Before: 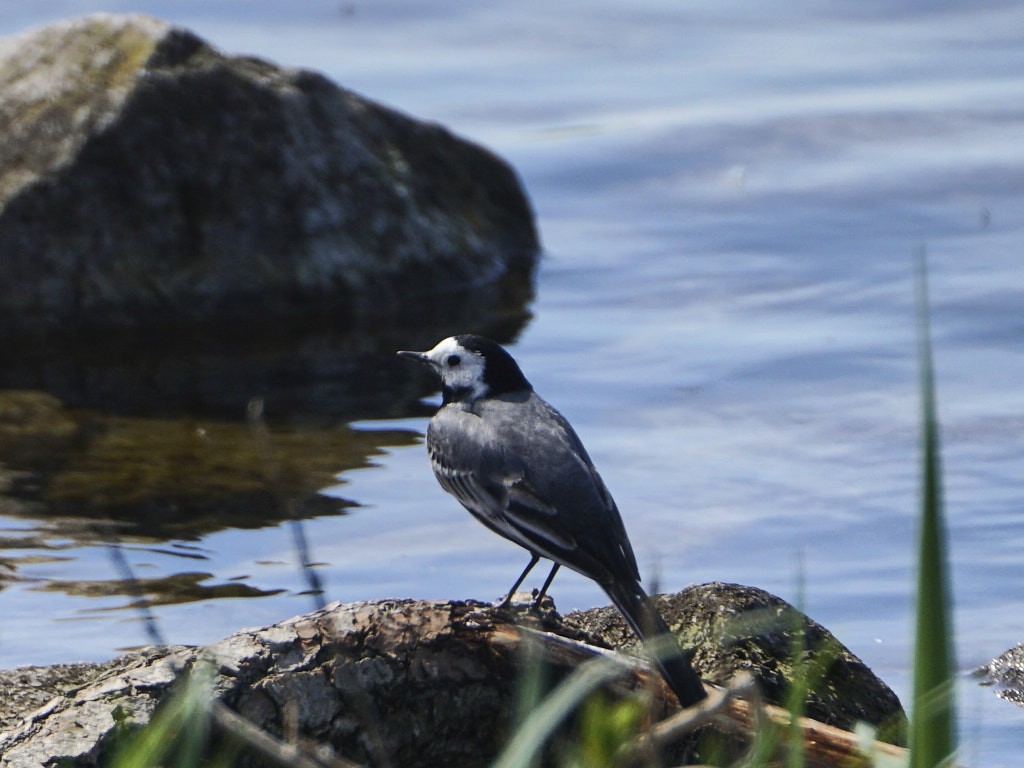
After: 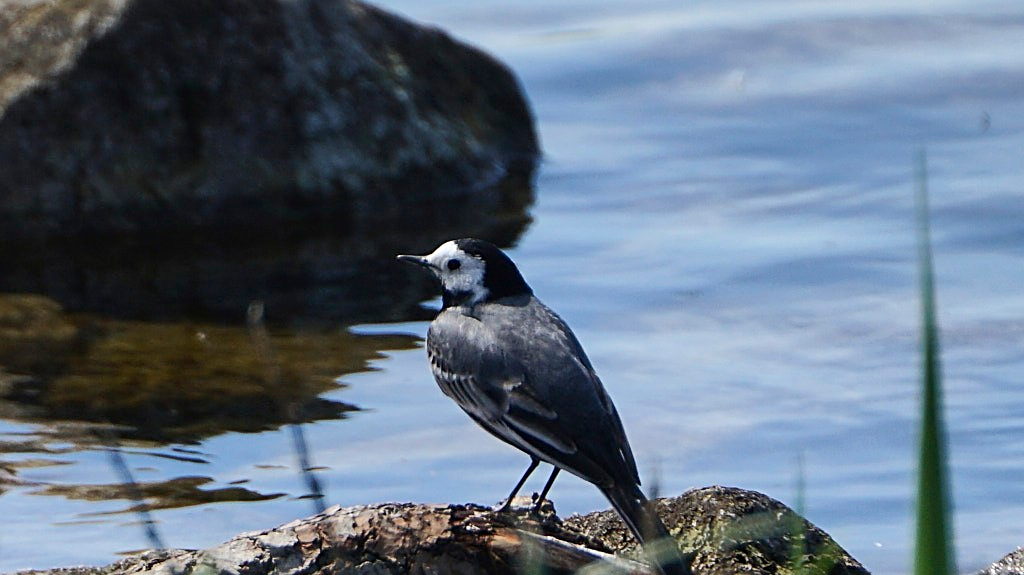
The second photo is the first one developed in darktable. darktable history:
sharpen: on, module defaults
crop and rotate: top 12.595%, bottom 12.411%
